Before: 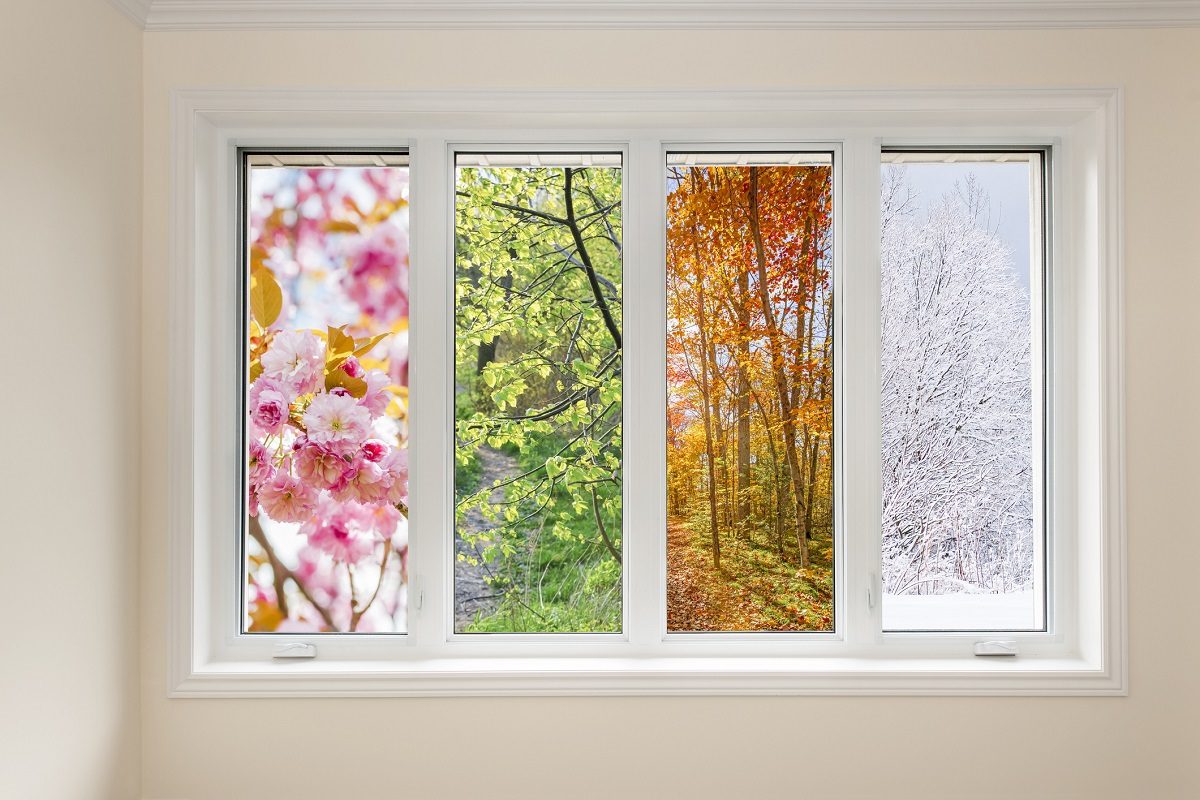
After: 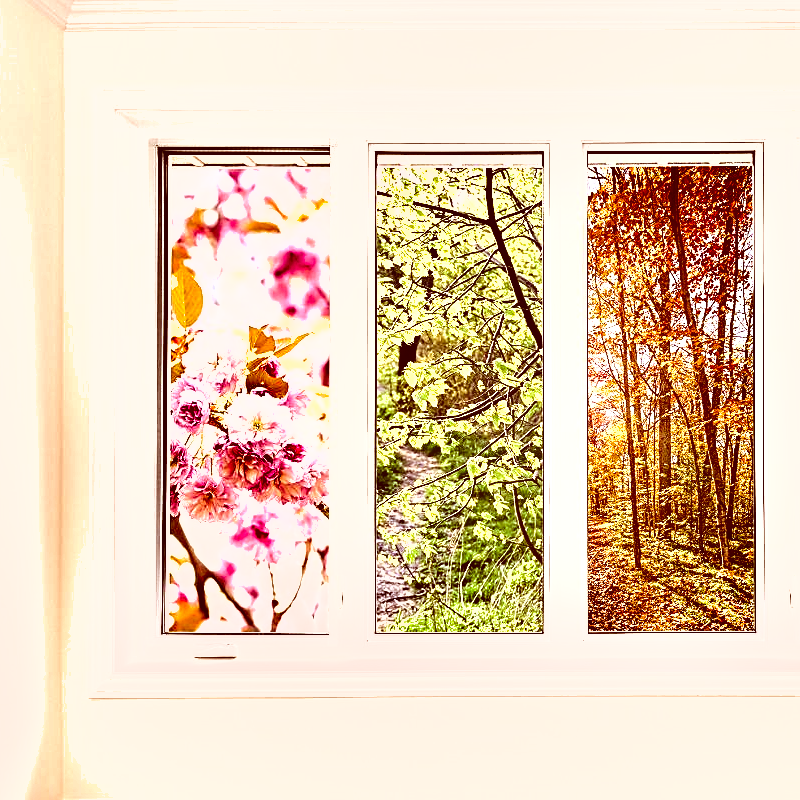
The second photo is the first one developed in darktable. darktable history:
exposure: exposure 1.15 EV, compensate highlight preservation false
color correction: highlights a* 9.03, highlights b* 8.71, shadows a* 40, shadows b* 40, saturation 0.8
sharpen: on, module defaults
shadows and highlights: soften with gaussian
crop and rotate: left 6.617%, right 26.717%
